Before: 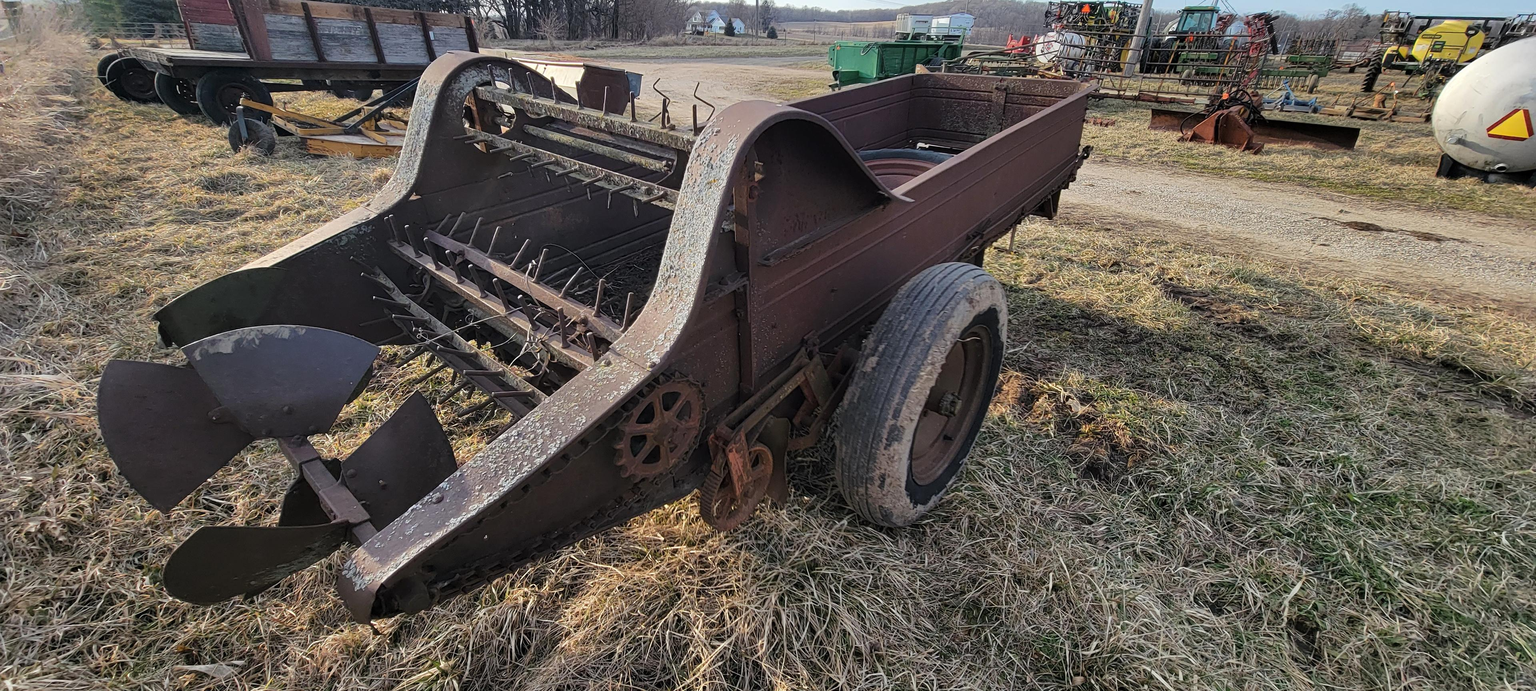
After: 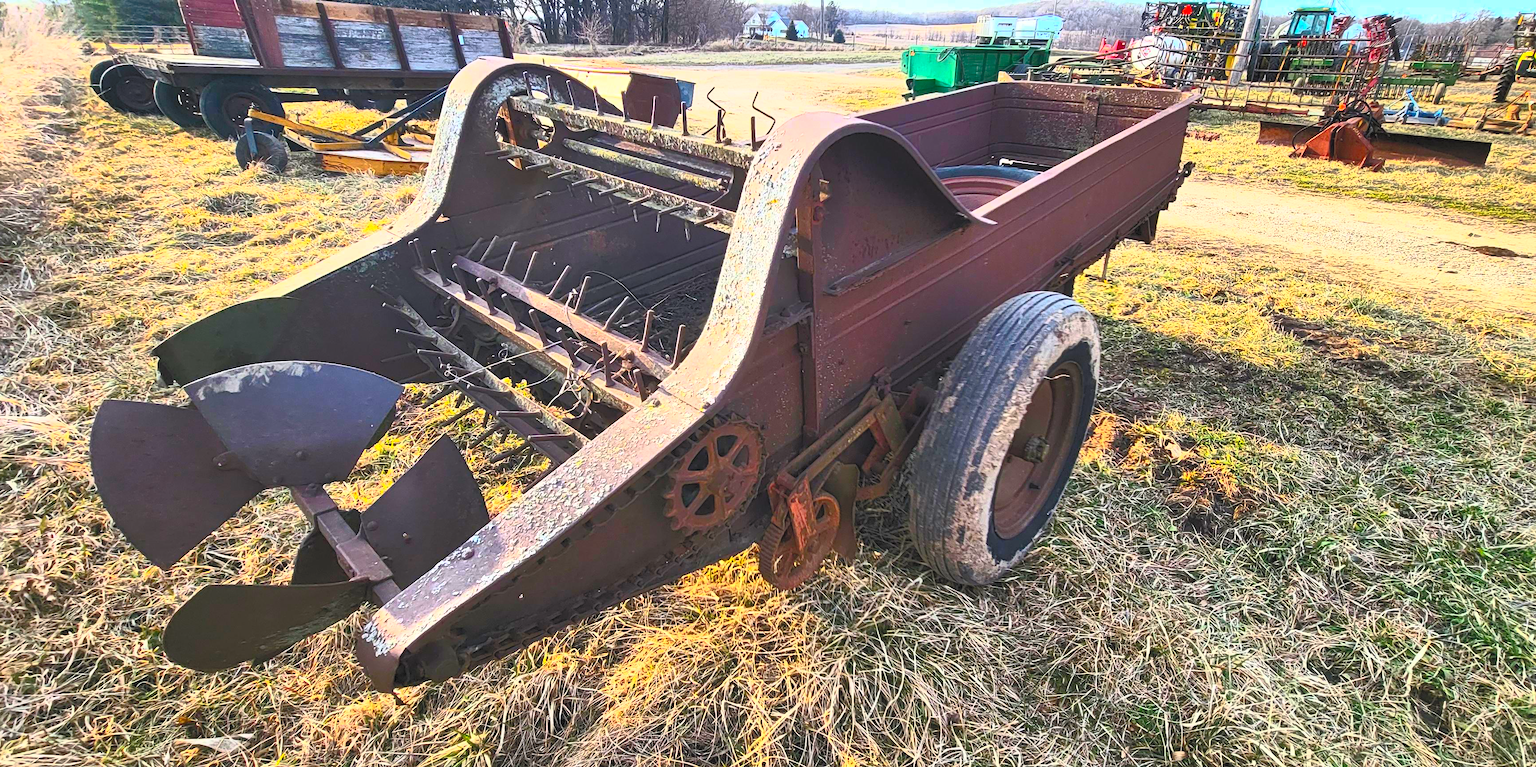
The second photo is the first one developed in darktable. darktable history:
contrast brightness saturation: contrast 1, brightness 1, saturation 1
crop and rotate: left 1.088%, right 8.807%
shadows and highlights: on, module defaults
